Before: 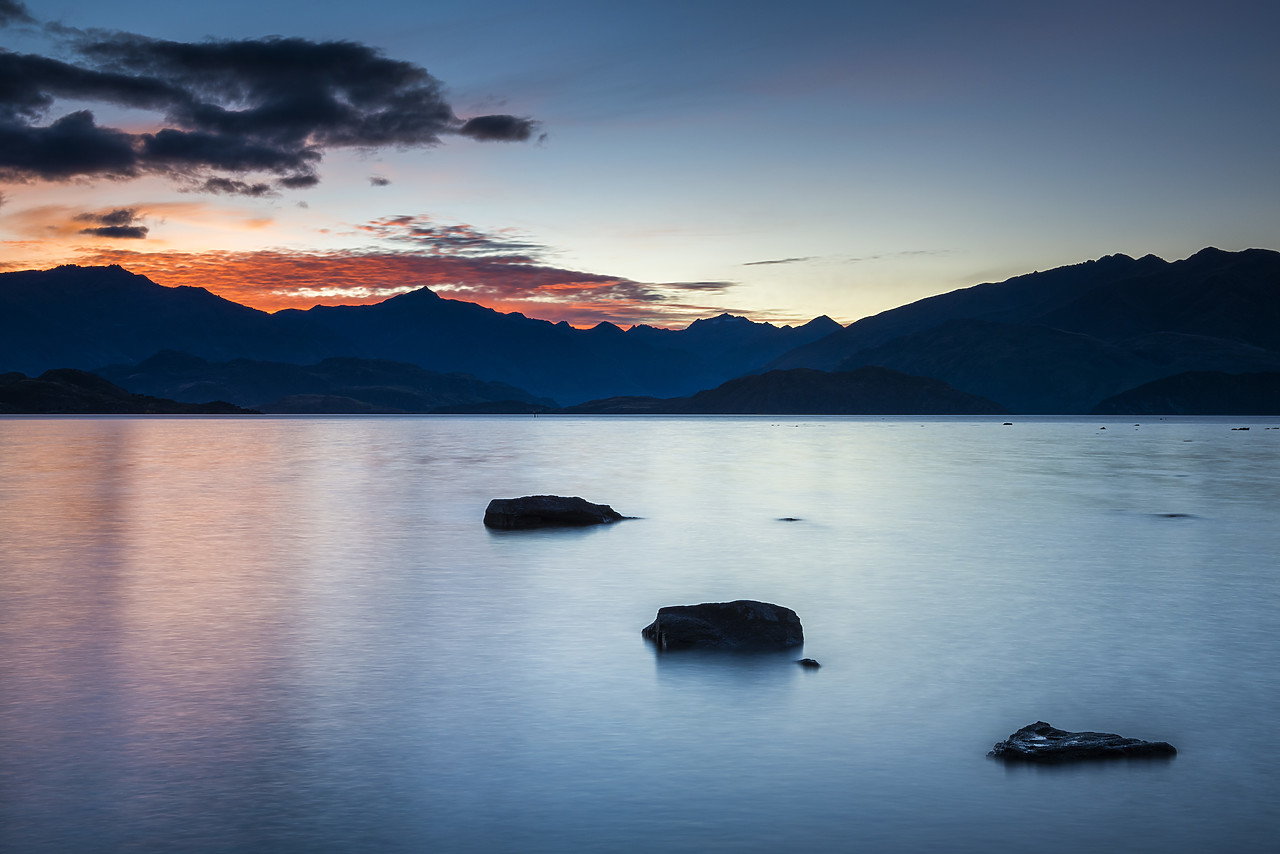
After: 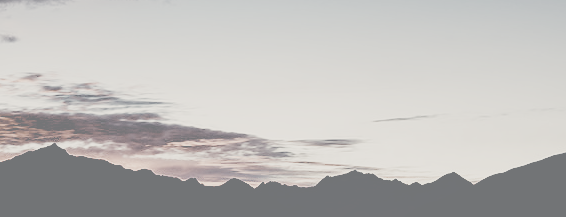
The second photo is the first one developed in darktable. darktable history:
filmic rgb: black relative exposure -5.02 EV, white relative exposure 4 EV, hardness 2.88, contrast 1.299, highlights saturation mix -29.89%, preserve chrominance no, color science v5 (2021), iterations of high-quality reconstruction 0
velvia: on, module defaults
color balance rgb: shadows lift › luminance -20.263%, highlights gain › chroma 0.179%, highlights gain › hue 332.07°, linear chroma grading › shadows 19.902%, linear chroma grading › highlights 3.077%, linear chroma grading › mid-tones 9.843%, perceptual saturation grading › global saturation 20%, perceptual saturation grading › highlights -49.059%, perceptual saturation grading › shadows 25.543%, saturation formula JzAzBz (2021)
crop: left 29.019%, top 16.816%, right 26.723%, bottom 57.703%
color correction: highlights a* 0.377, highlights b* 2.65, shadows a* -0.881, shadows b* -4.69
contrast brightness saturation: contrast -0.333, brightness 0.747, saturation -0.784
tone equalizer: -7 EV 0.208 EV, -6 EV 0.096 EV, -5 EV 0.104 EV, -4 EV 0.066 EV, -2 EV -0.035 EV, -1 EV -0.063 EV, +0 EV -0.038 EV
